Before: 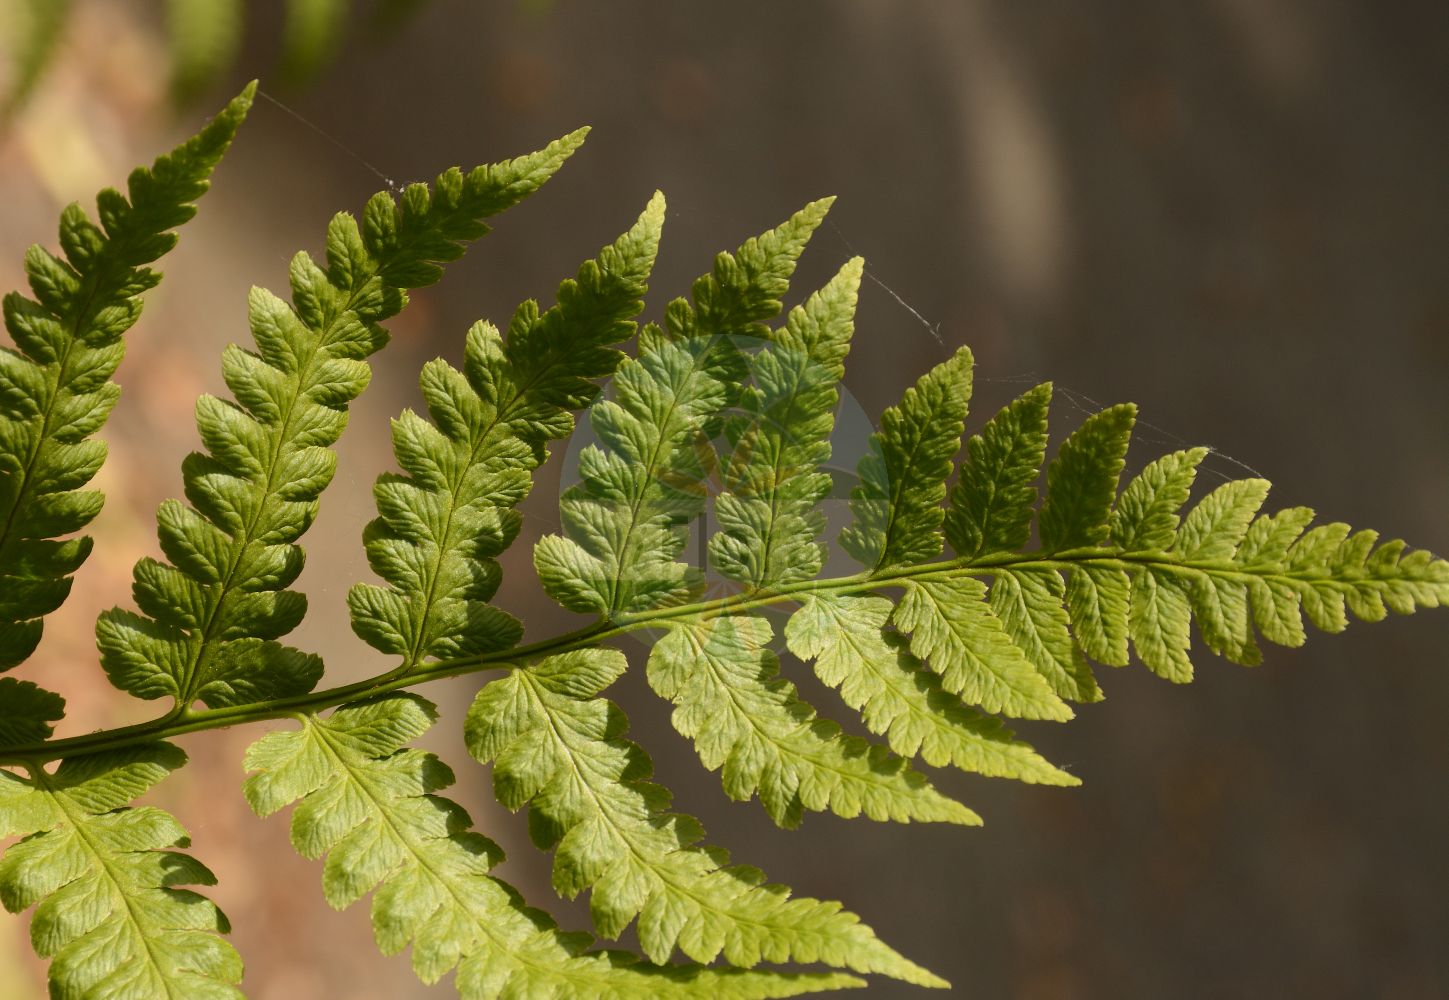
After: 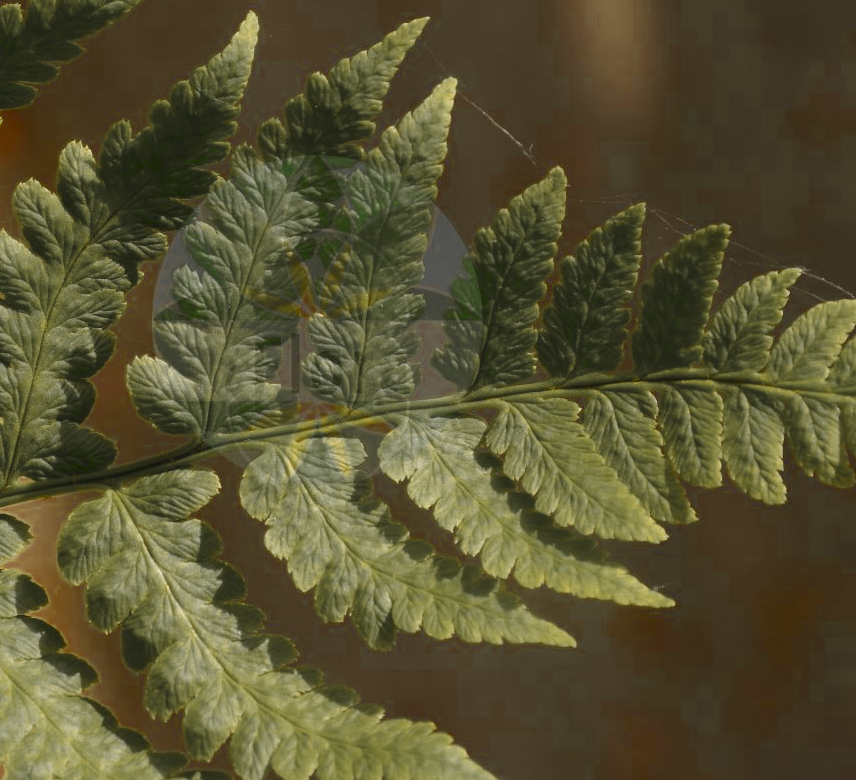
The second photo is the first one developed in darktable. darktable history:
shadows and highlights: radius 329.13, shadows 53.49, highlights -99.26, compress 94.23%, soften with gaussian
crop and rotate: left 28.207%, top 17.944%, right 12.701%, bottom 4.017%
color zones: curves: ch0 [(0.11, 0.396) (0.195, 0.36) (0.25, 0.5) (0.303, 0.412) (0.357, 0.544) (0.75, 0.5) (0.967, 0.328)]; ch1 [(0, 0.468) (0.112, 0.512) (0.202, 0.6) (0.25, 0.5) (0.307, 0.352) (0.357, 0.544) (0.75, 0.5) (0.963, 0.524)], mix 100.69%
